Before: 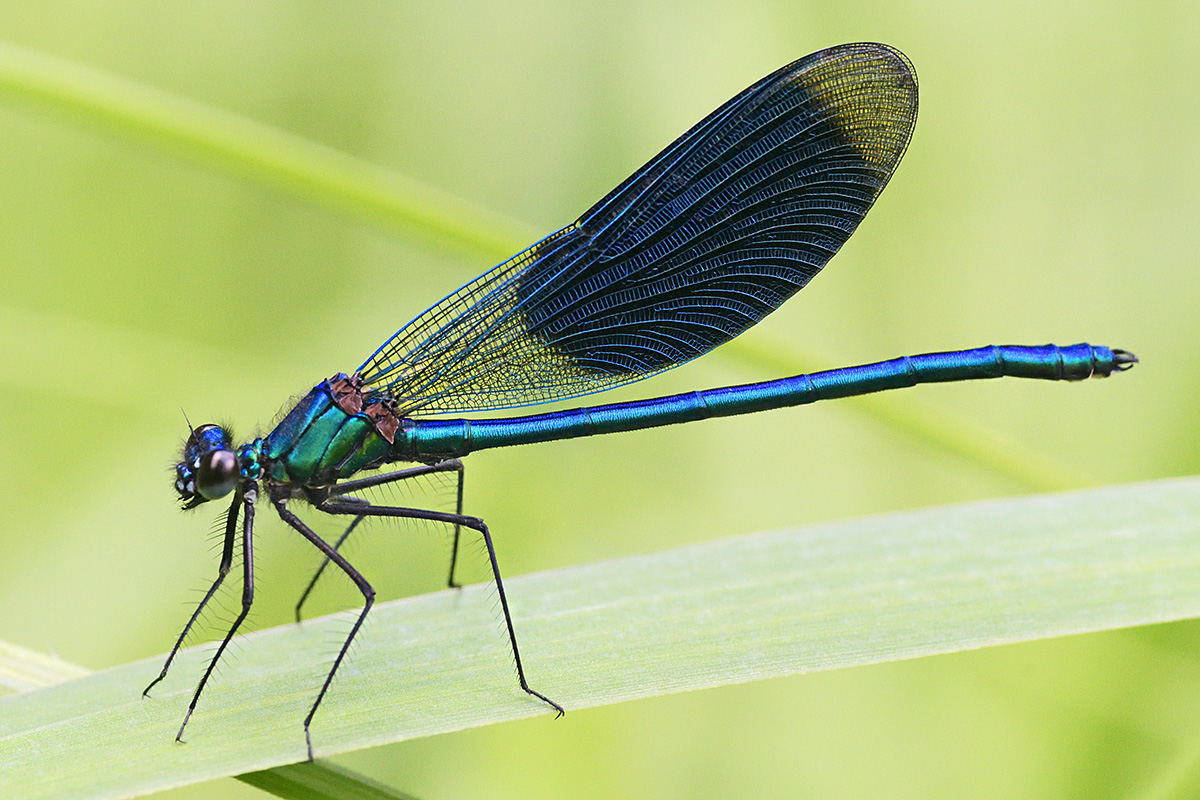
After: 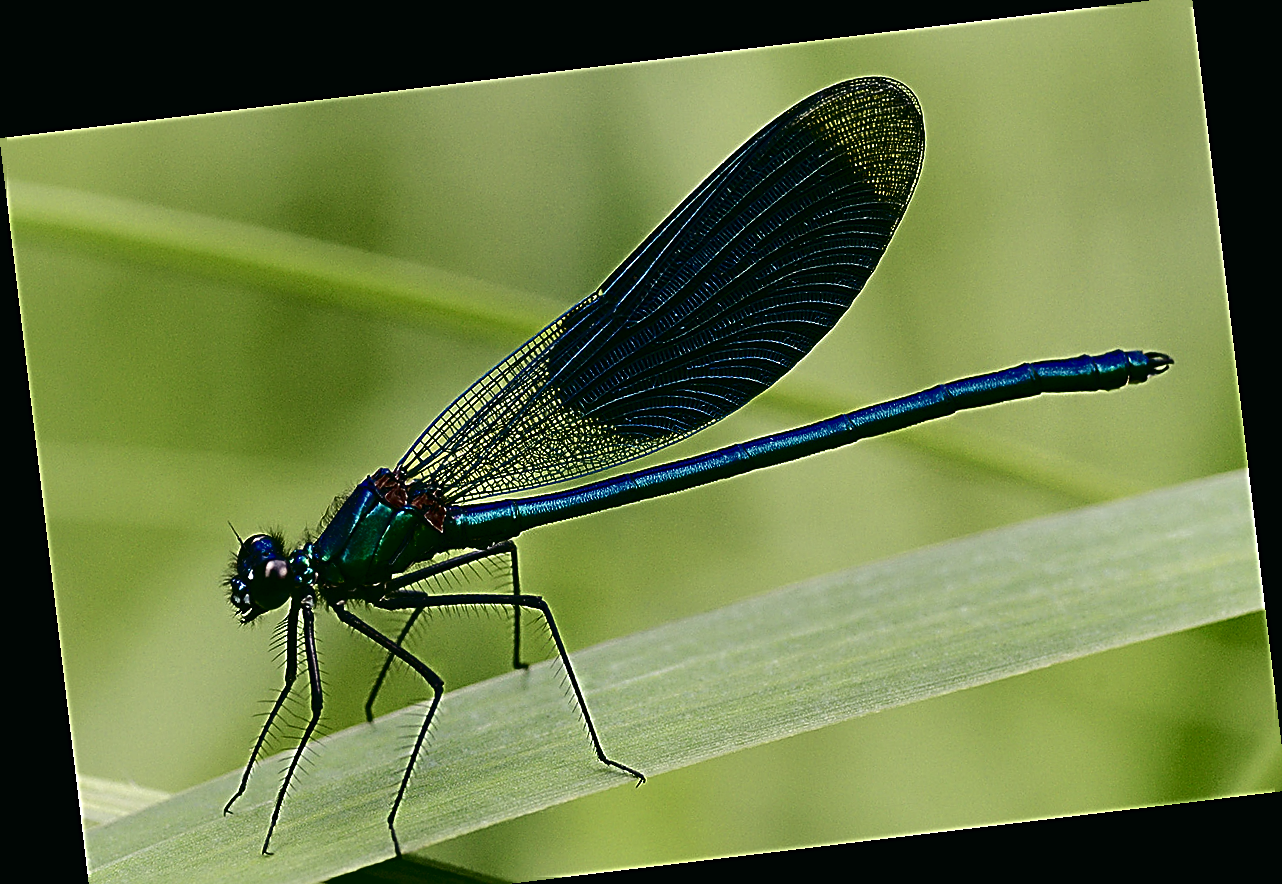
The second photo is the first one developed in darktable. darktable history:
crop: top 0.448%, right 0.264%, bottom 5.045%
rotate and perspective: rotation -6.83°, automatic cropping off
contrast brightness saturation: contrast 0.09, brightness -0.59, saturation 0.17
color balance rgb: perceptual saturation grading › highlights -31.88%, perceptual saturation grading › mid-tones 5.8%, perceptual saturation grading › shadows 18.12%, perceptual brilliance grading › highlights 3.62%, perceptual brilliance grading › mid-tones -18.12%, perceptual brilliance grading › shadows -41.3%
color balance: lift [1.005, 0.99, 1.007, 1.01], gamma [1, 1.034, 1.032, 0.966], gain [0.873, 1.055, 1.067, 0.933]
shadows and highlights: shadows 25, highlights -48, soften with gaussian
sharpen: radius 2.531, amount 0.628
